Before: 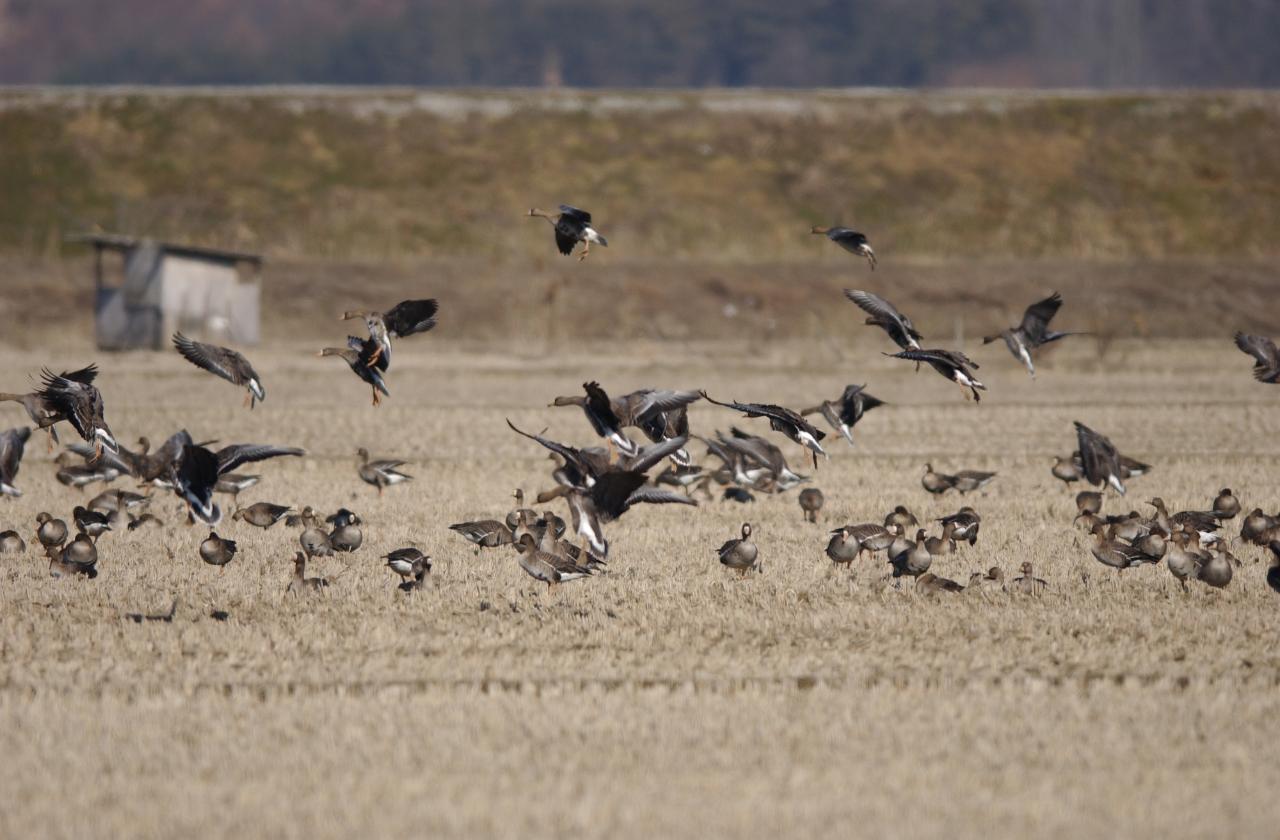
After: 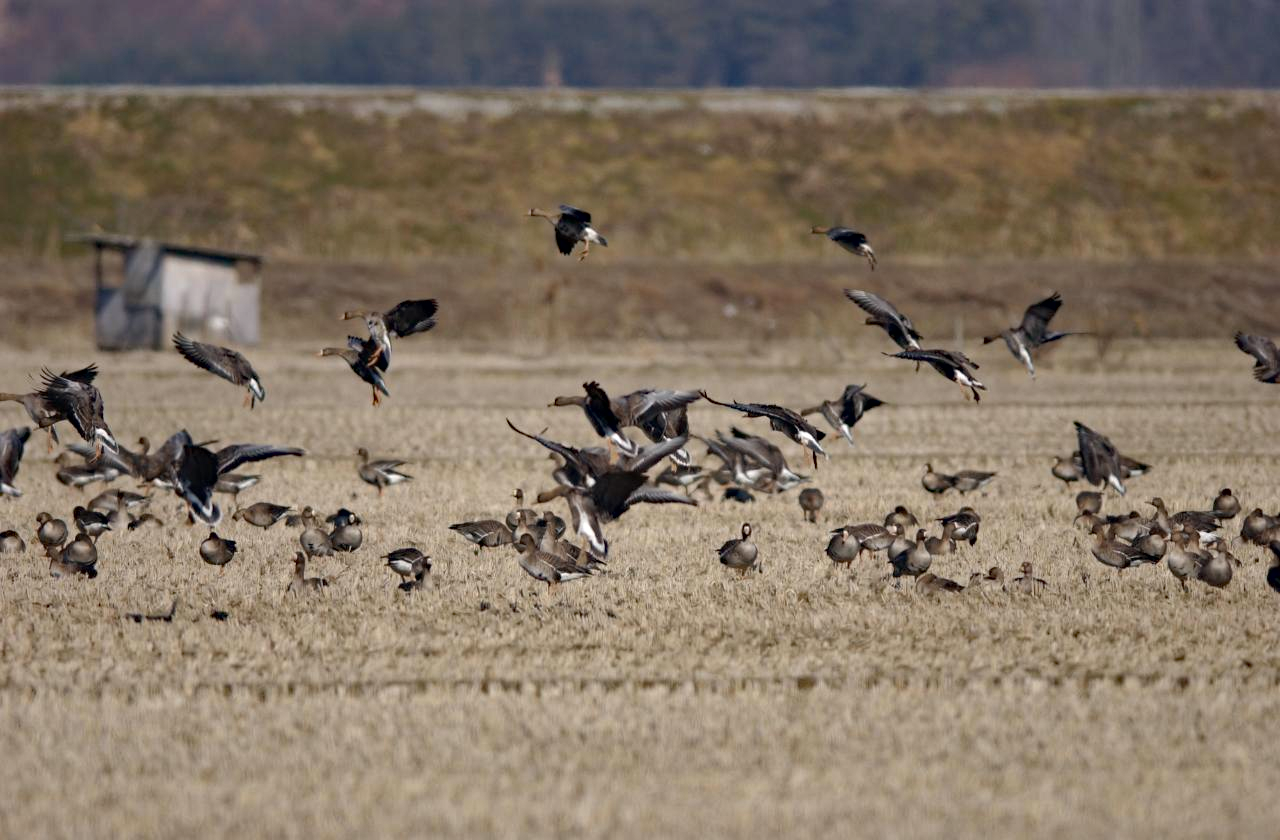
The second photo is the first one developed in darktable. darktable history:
haze removal: strength 0.29, distance 0.25, compatibility mode true, adaptive false
shadows and highlights: low approximation 0.01, soften with gaussian
